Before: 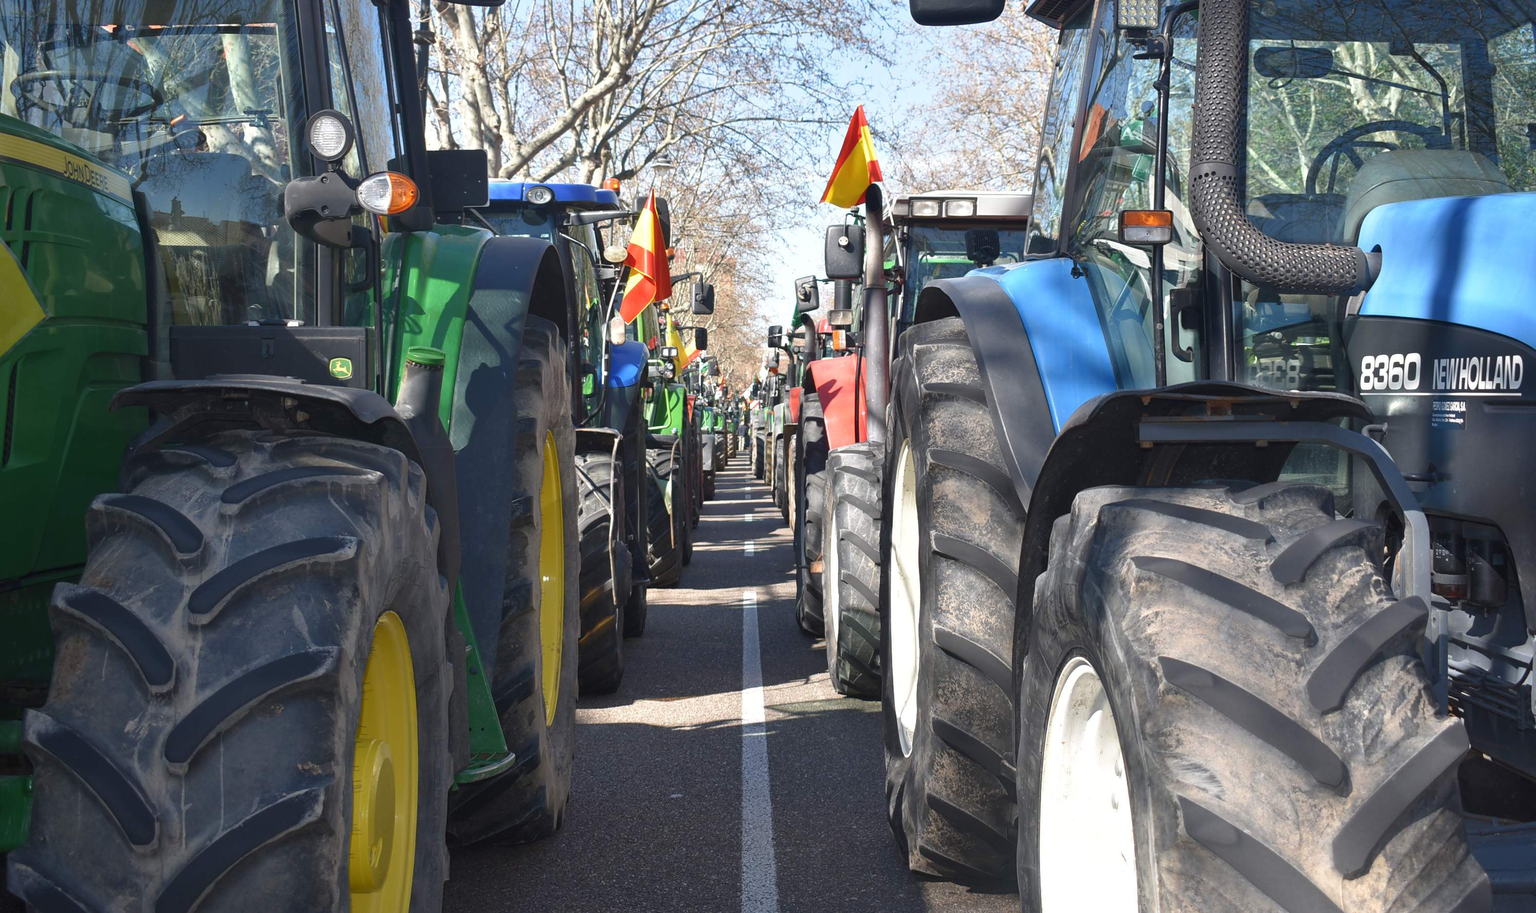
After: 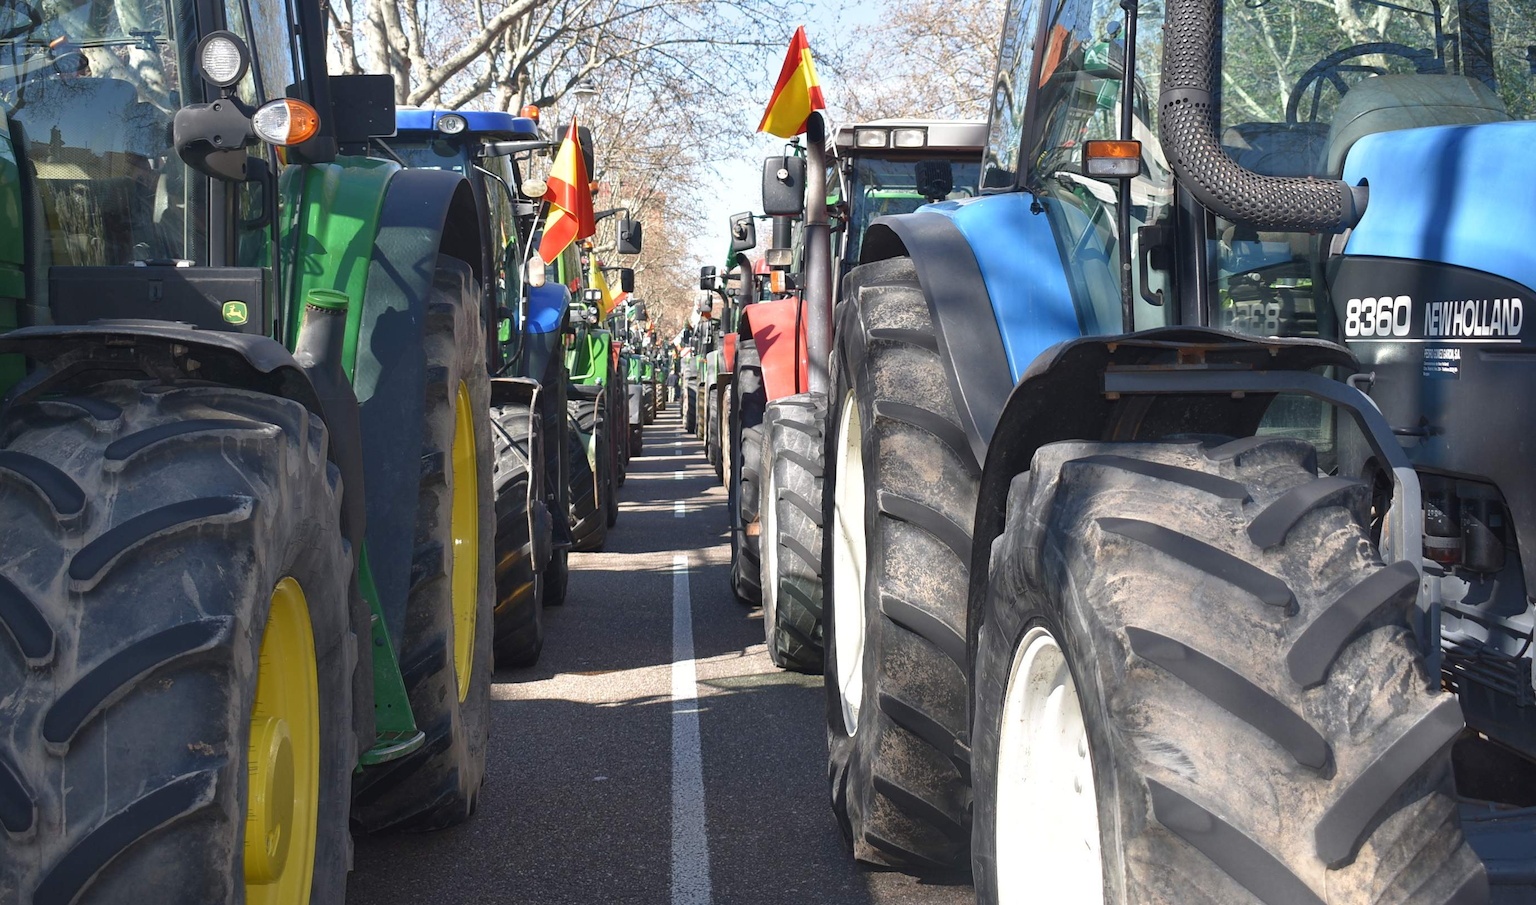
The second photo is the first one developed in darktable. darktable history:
crop and rotate: left 8.187%, top 8.991%
